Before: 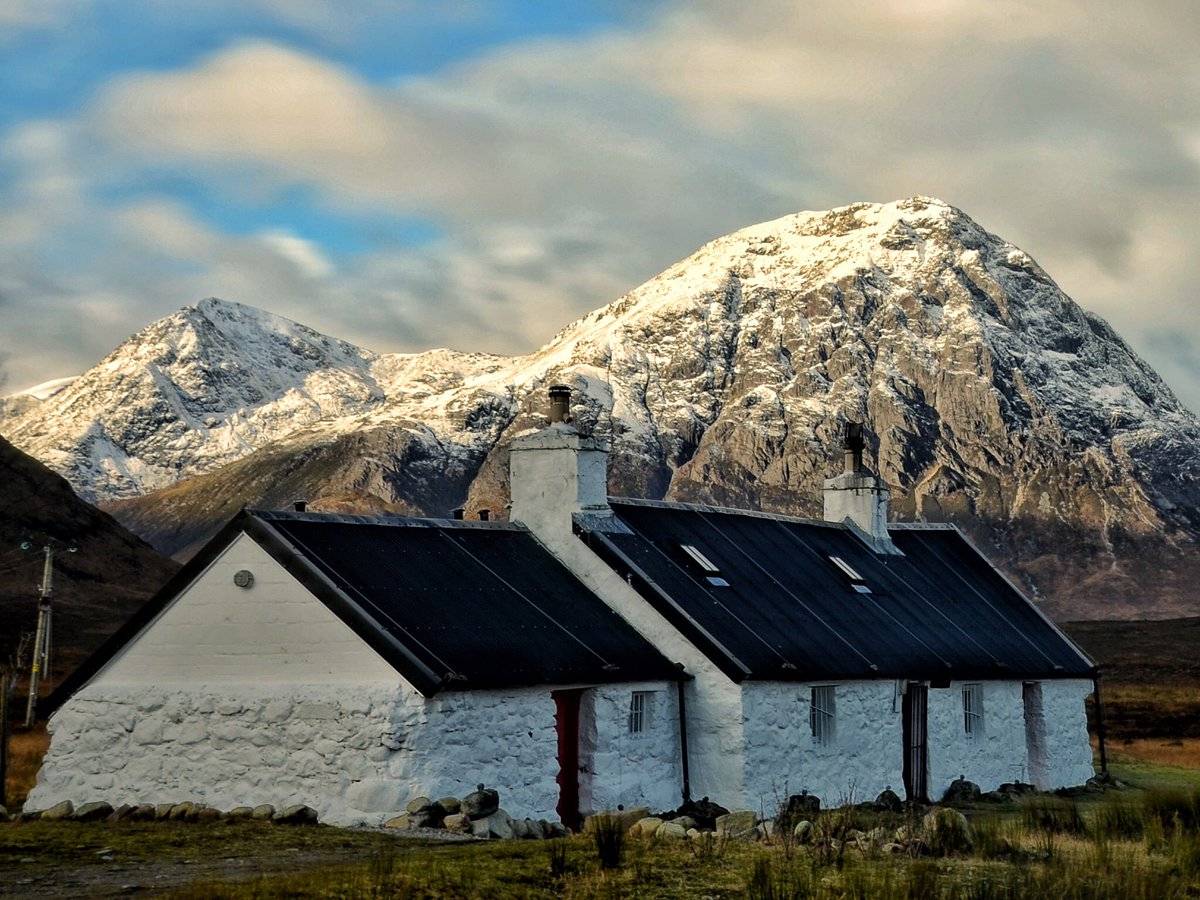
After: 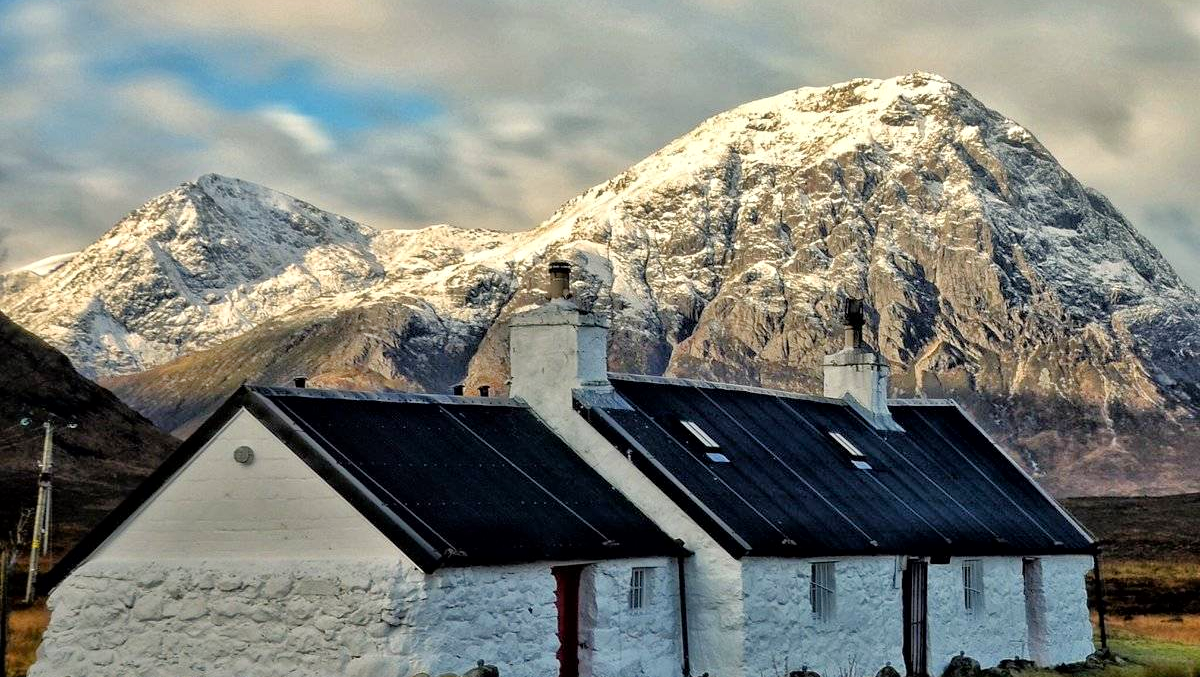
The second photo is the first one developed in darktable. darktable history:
local contrast: mode bilateral grid, contrast 20, coarseness 50, detail 119%, midtone range 0.2
crop: top 13.854%, bottom 10.828%
tone equalizer: -7 EV 0.159 EV, -6 EV 0.59 EV, -5 EV 1.13 EV, -4 EV 1.3 EV, -3 EV 1.13 EV, -2 EV 0.6 EV, -1 EV 0.167 EV
